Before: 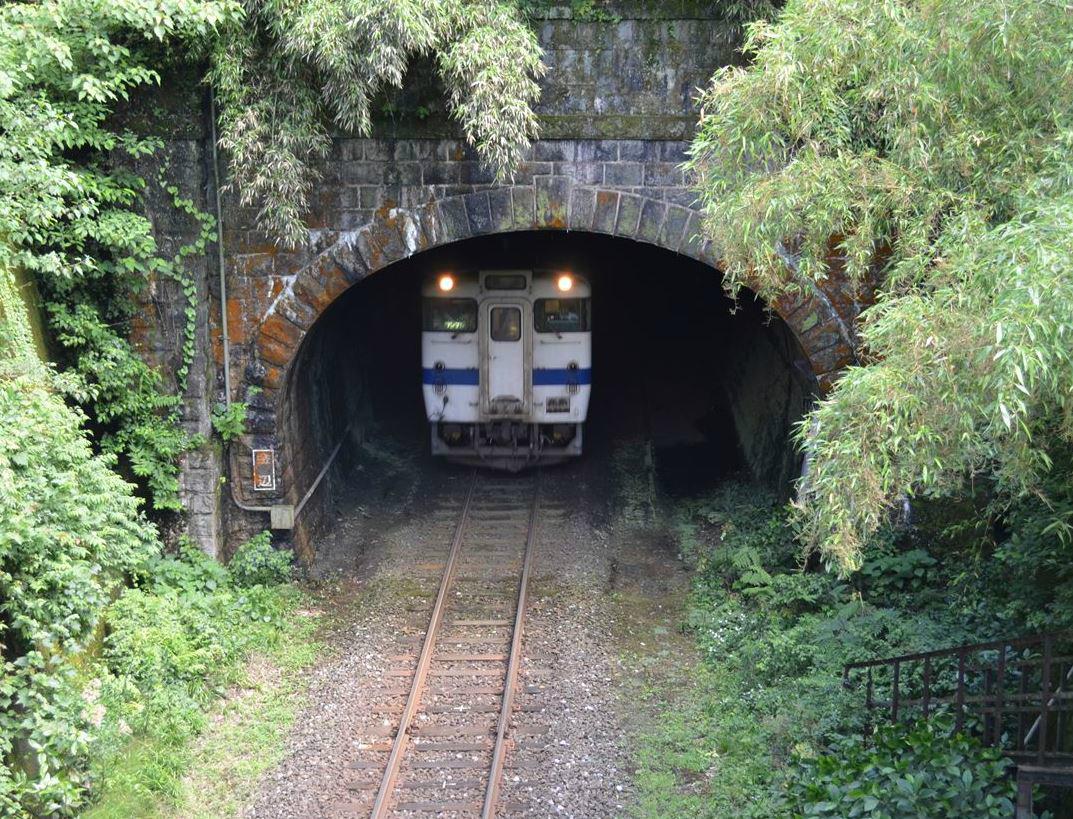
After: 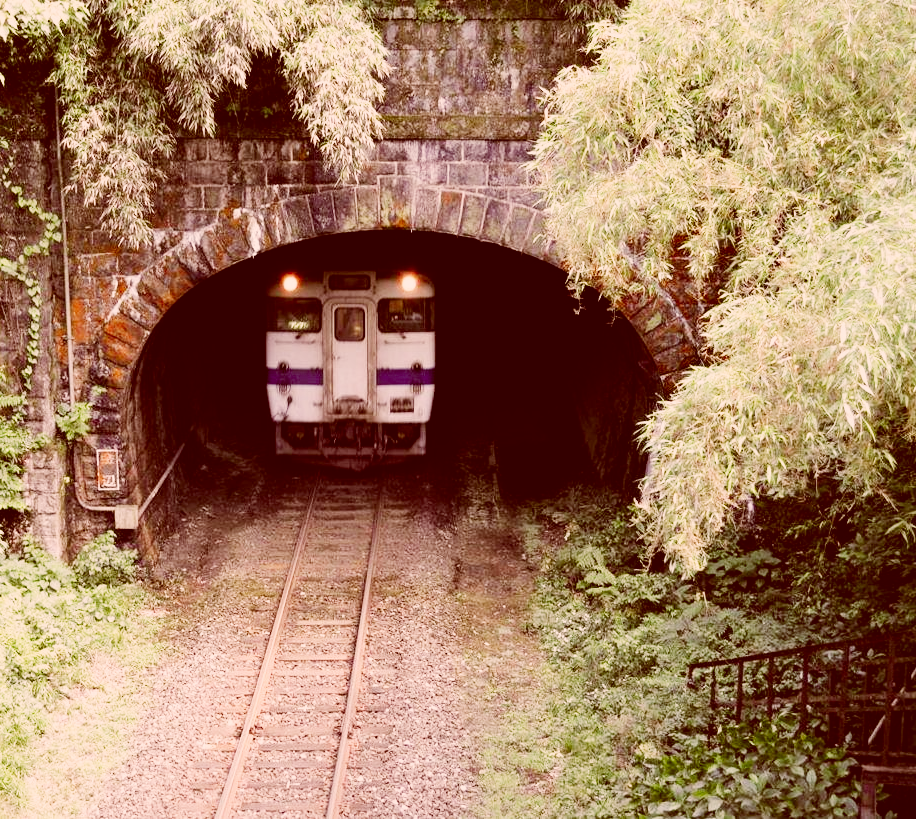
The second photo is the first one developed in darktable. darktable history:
exposure: black level correction 0, exposure 0.7 EV, compensate exposure bias true, compensate highlight preservation false
sigmoid: contrast 1.8, skew -0.2, preserve hue 0%, red attenuation 0.1, red rotation 0.035, green attenuation 0.1, green rotation -0.017, blue attenuation 0.15, blue rotation -0.052, base primaries Rec2020
crop and rotate: left 14.584%
color correction: highlights a* 9.03, highlights b* 8.71, shadows a* 40, shadows b* 40, saturation 0.8
